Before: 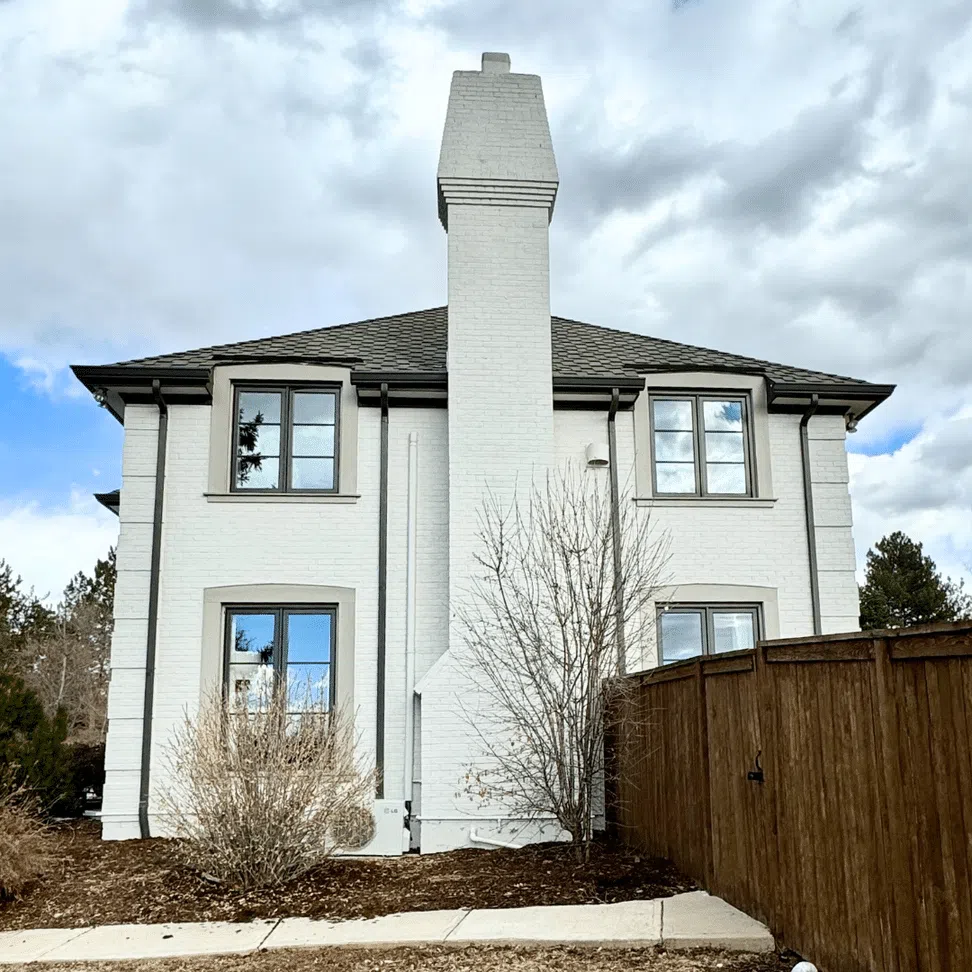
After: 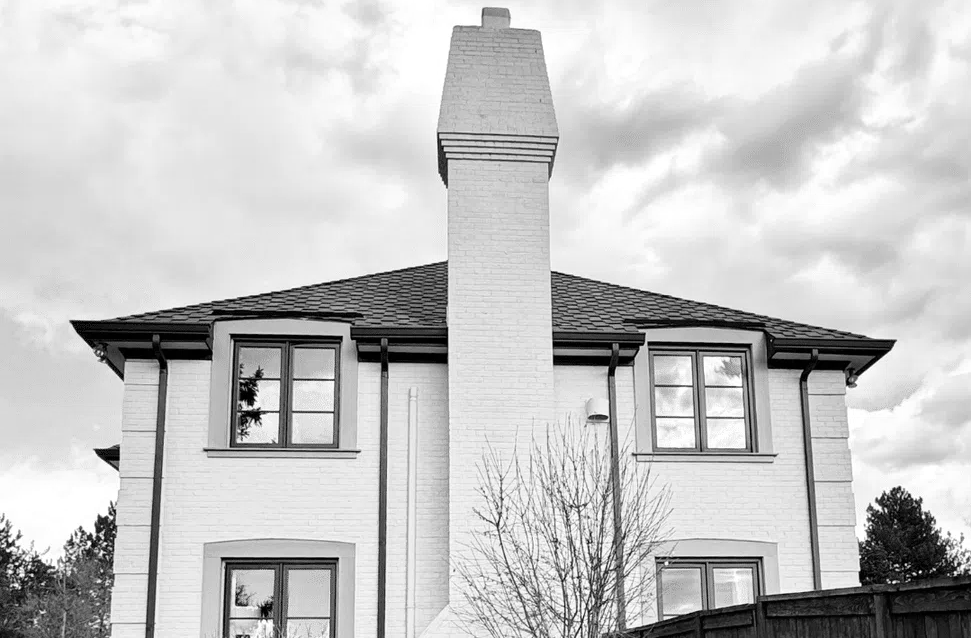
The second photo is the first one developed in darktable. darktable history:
crop and rotate: top 4.762%, bottom 29.569%
color calibration: output gray [0.21, 0.42, 0.37, 0], gray › normalize channels true, illuminant as shot in camera, x 0.379, y 0.397, temperature 4142.22 K, gamut compression 0.002
exposure: exposure -0.07 EV, compensate highlight preservation false
